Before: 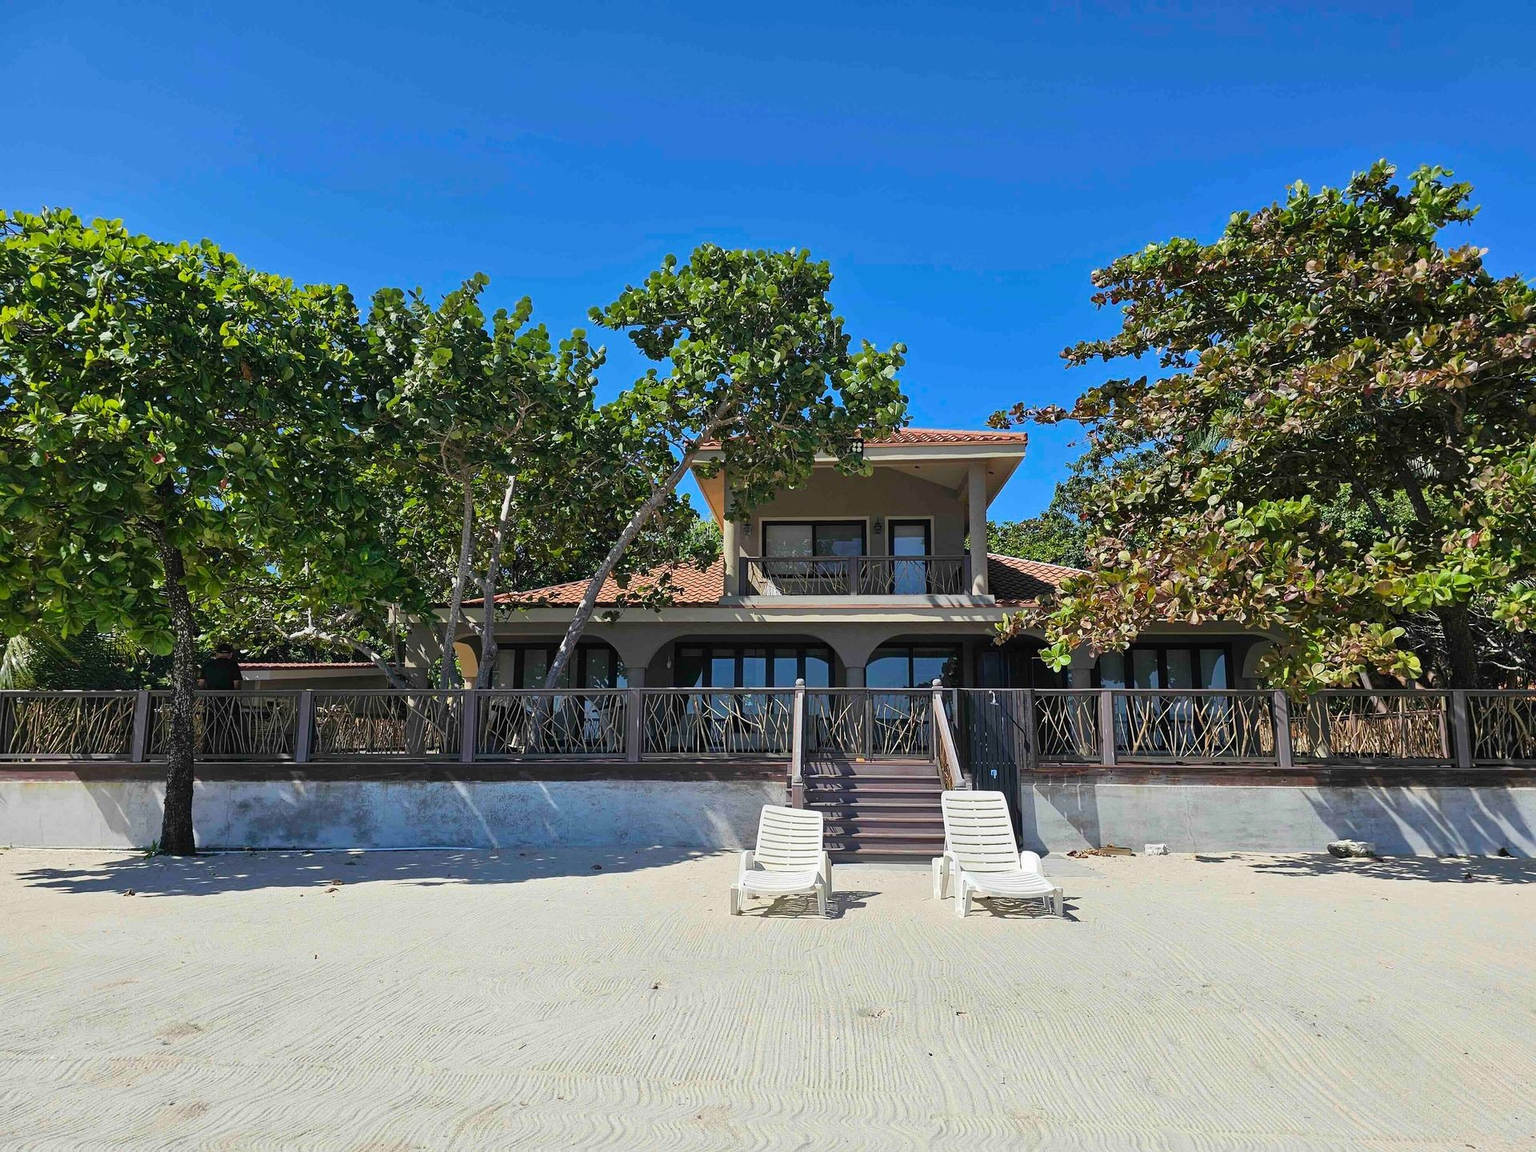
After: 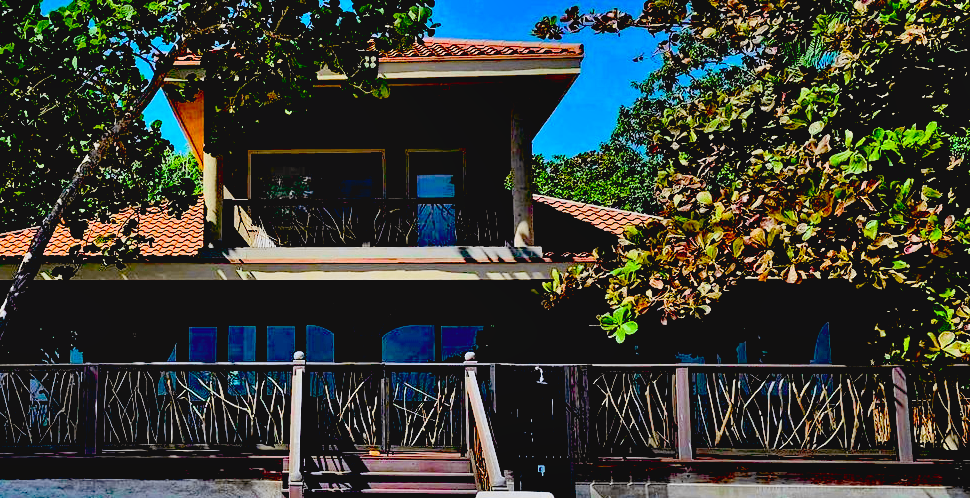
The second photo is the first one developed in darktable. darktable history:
tone curve: curves: ch0 [(0, 0.036) (0.053, 0.068) (0.211, 0.217) (0.519, 0.513) (0.847, 0.82) (0.991, 0.914)]; ch1 [(0, 0) (0.276, 0.206) (0.412, 0.353) (0.482, 0.475) (0.495, 0.5) (0.509, 0.502) (0.563, 0.57) (0.667, 0.672) (0.788, 0.809) (1, 1)]; ch2 [(0, 0) (0.438, 0.456) (0.473, 0.47) (0.503, 0.503) (0.523, 0.528) (0.562, 0.571) (0.612, 0.61) (0.679, 0.72) (1, 1)], color space Lab, independent channels, preserve colors none
exposure: black level correction 0.098, exposure -0.091 EV, compensate highlight preservation false
crop: left 36.528%, top 34.554%, right 12.906%, bottom 30.795%
color balance rgb: shadows lift › chroma 4.623%, shadows lift › hue 27.7°, linear chroma grading › global chroma 8.991%, perceptual saturation grading › global saturation 1.205%, perceptual saturation grading › highlights -1.757%, perceptual saturation grading › mid-tones 4.275%, perceptual saturation grading › shadows 7.556%
shadows and highlights: soften with gaussian
